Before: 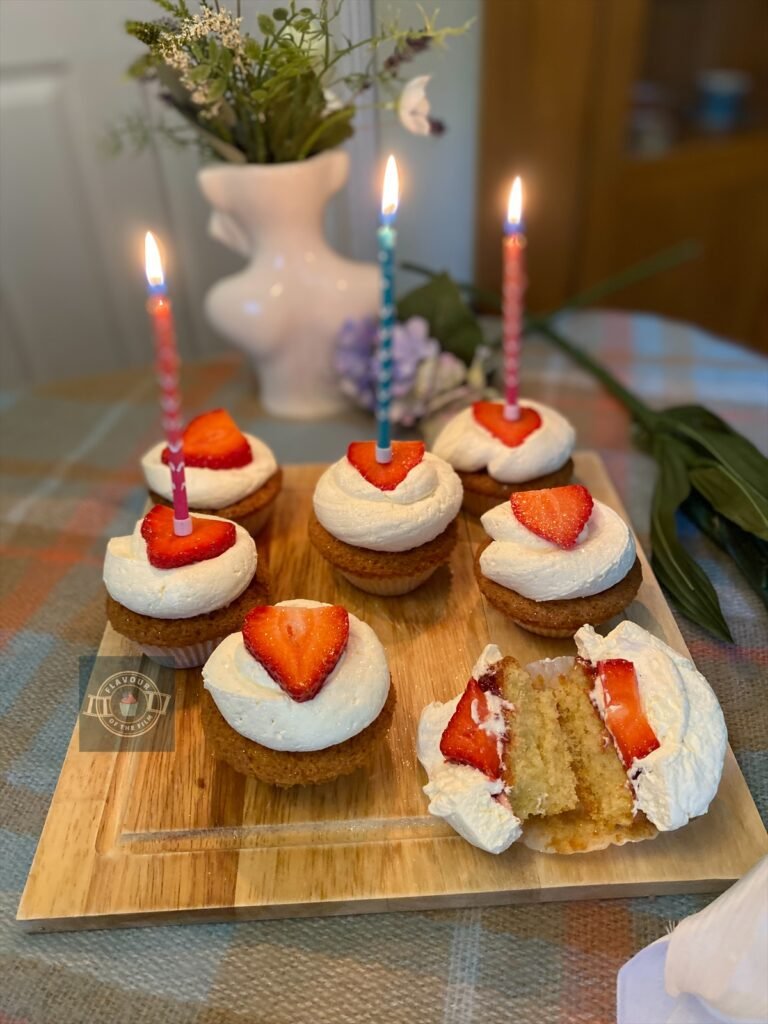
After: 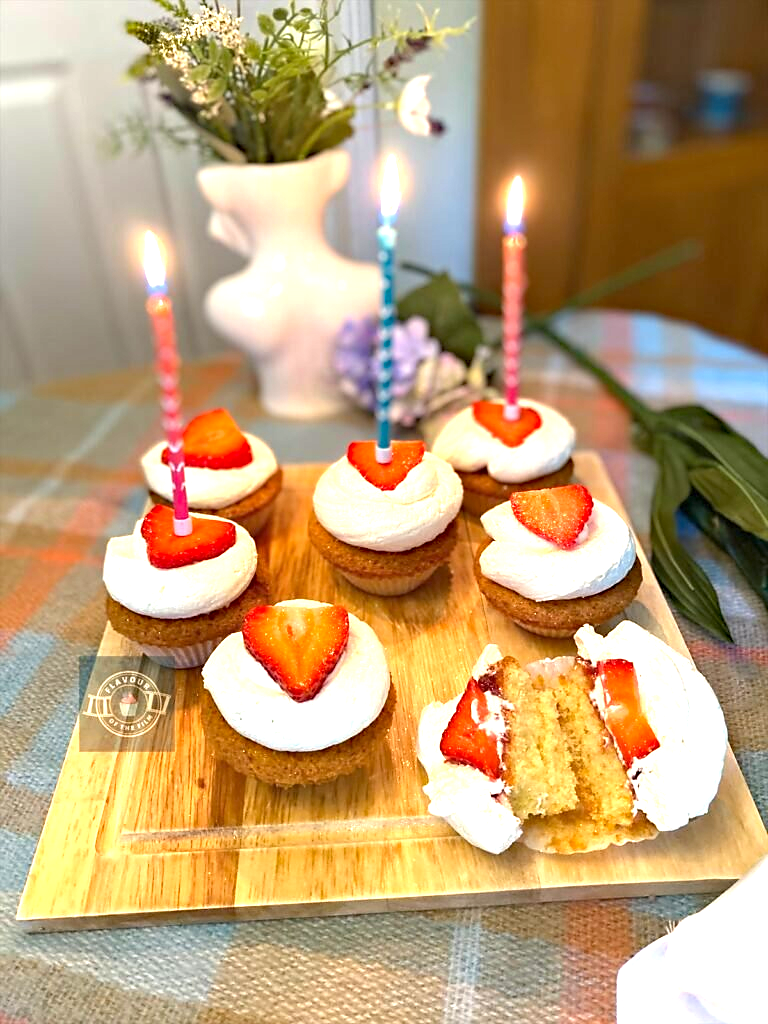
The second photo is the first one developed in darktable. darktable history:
haze removal: compatibility mode true, adaptive false
exposure: black level correction 0, exposure 1.388 EV, compensate exposure bias true, compensate highlight preservation false
sharpen: radius 1.458, amount 0.398, threshold 1.271
